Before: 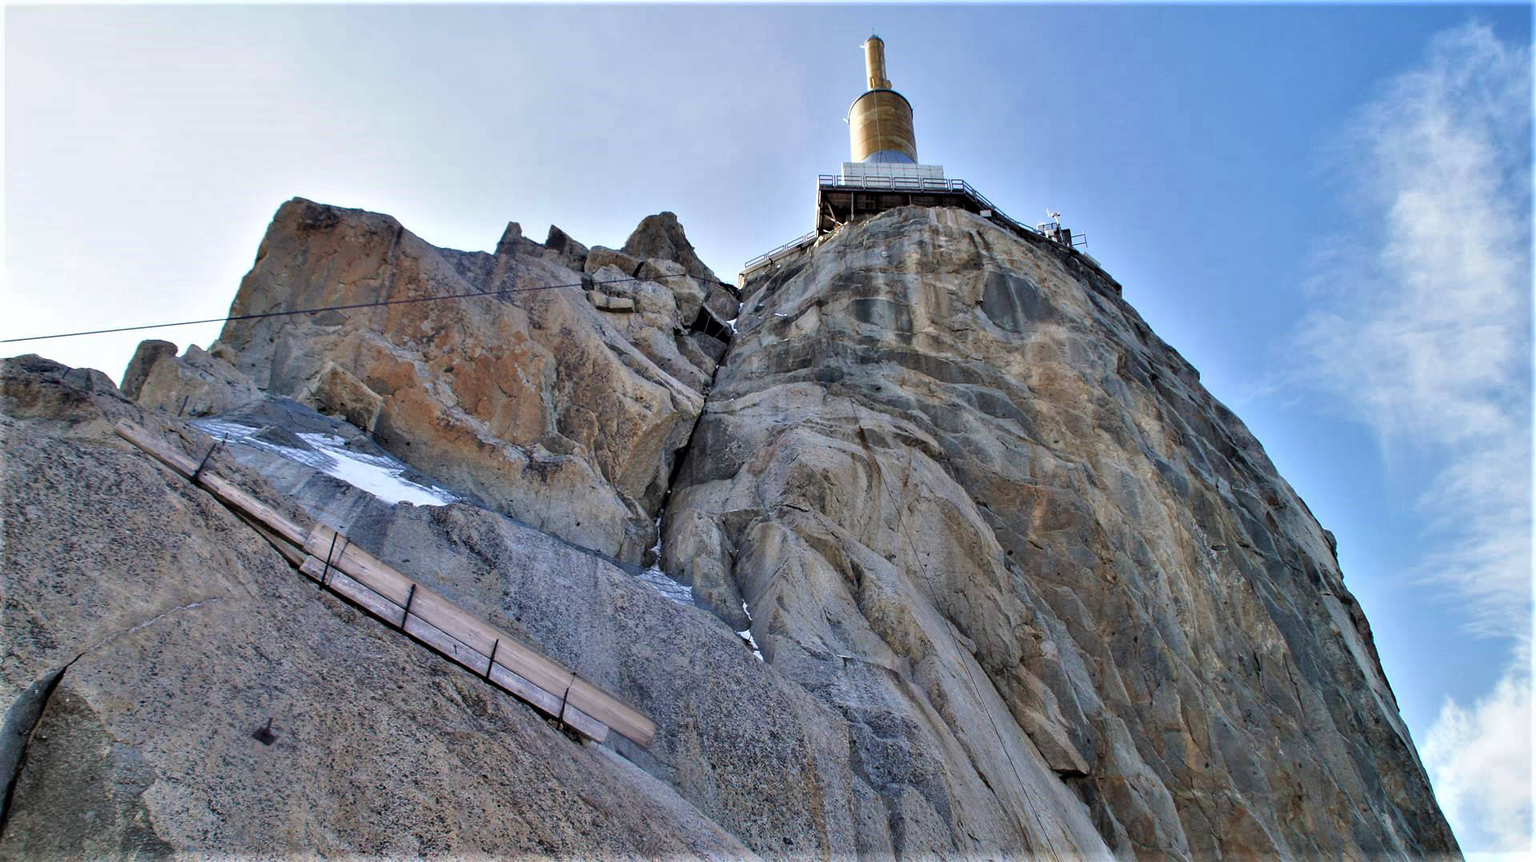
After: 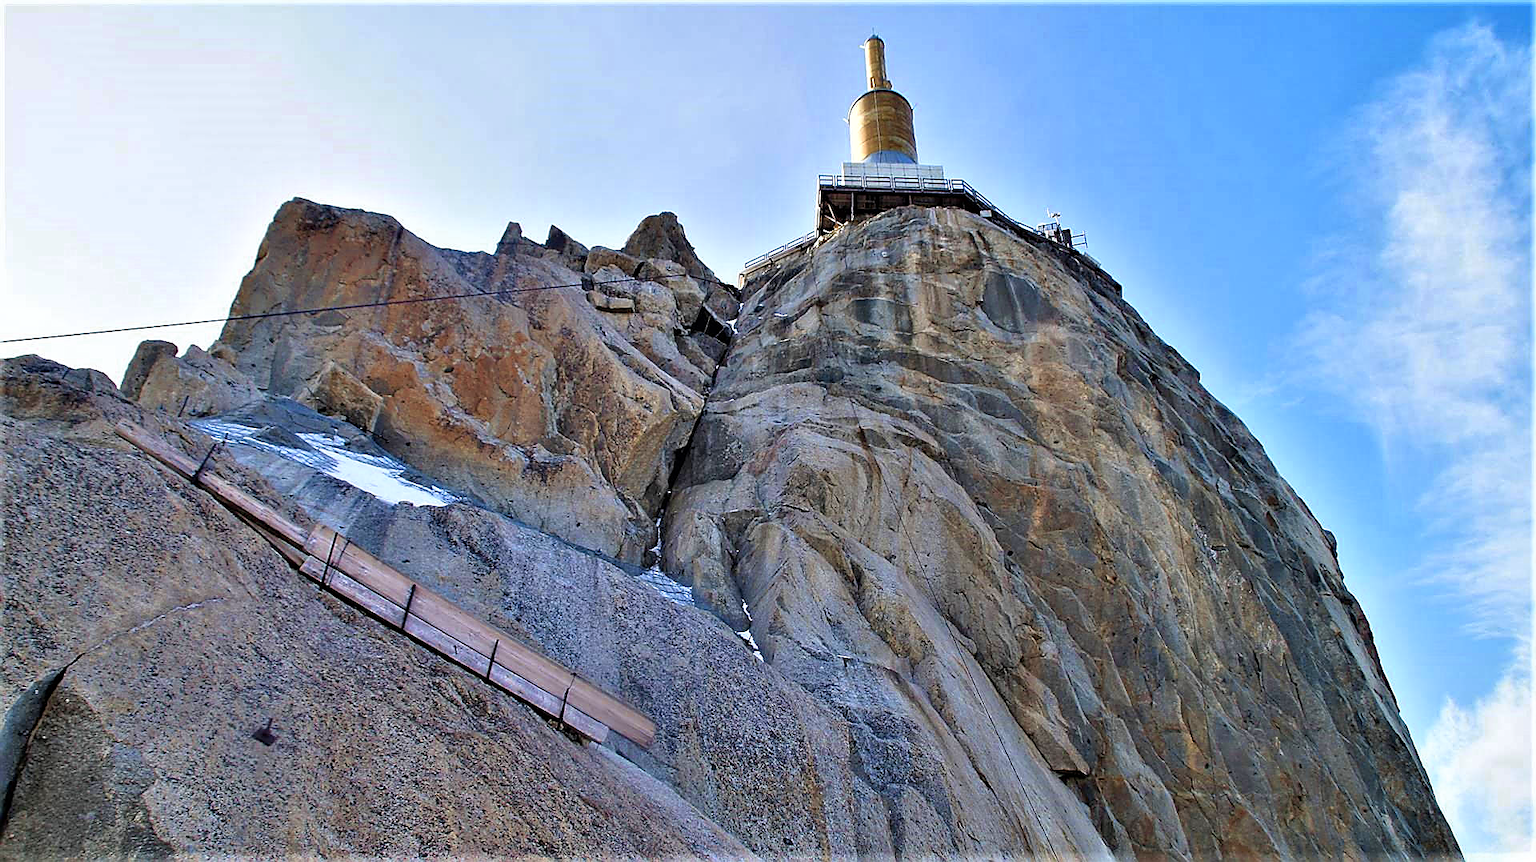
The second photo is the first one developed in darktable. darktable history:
sharpen: radius 1.4, amount 1.25, threshold 0.7
color zones: curves: ch0 [(0.004, 0.305) (0.261, 0.623) (0.389, 0.399) (0.708, 0.571) (0.947, 0.34)]; ch1 [(0.025, 0.645) (0.229, 0.584) (0.326, 0.551) (0.484, 0.262) (0.757, 0.643)]
velvia: strength 15%
